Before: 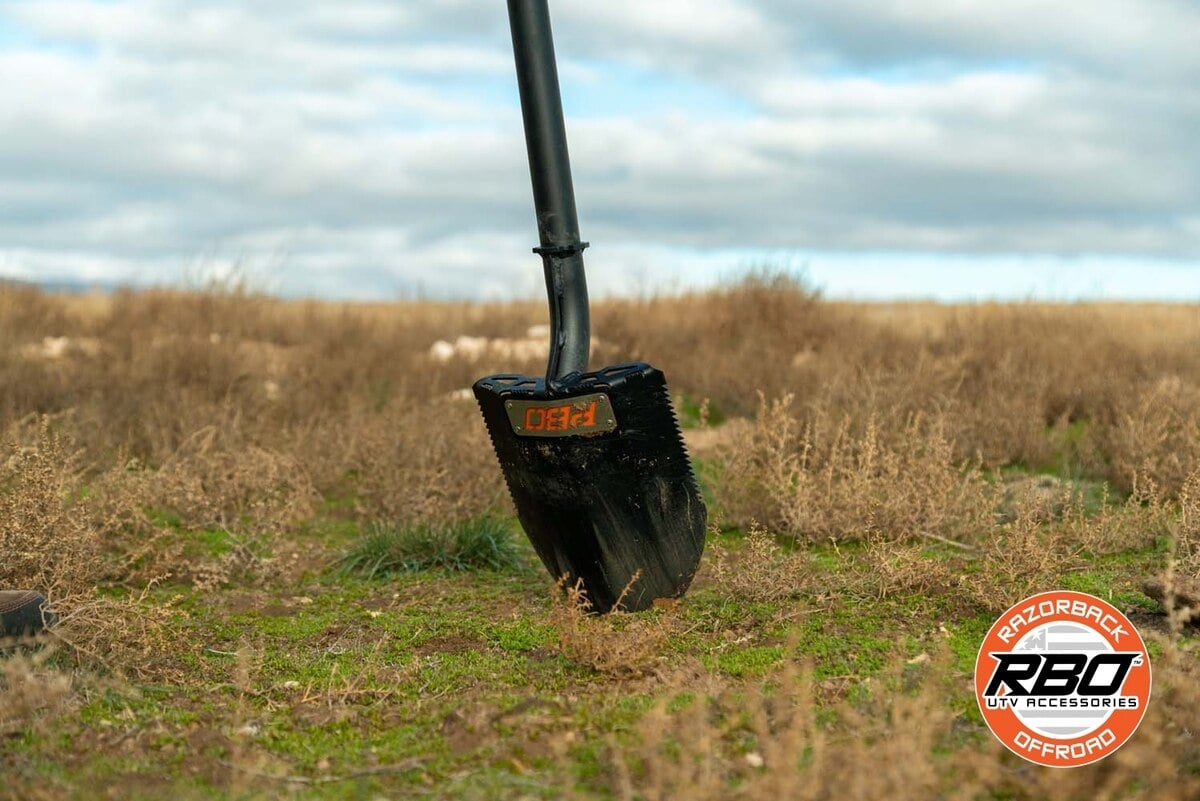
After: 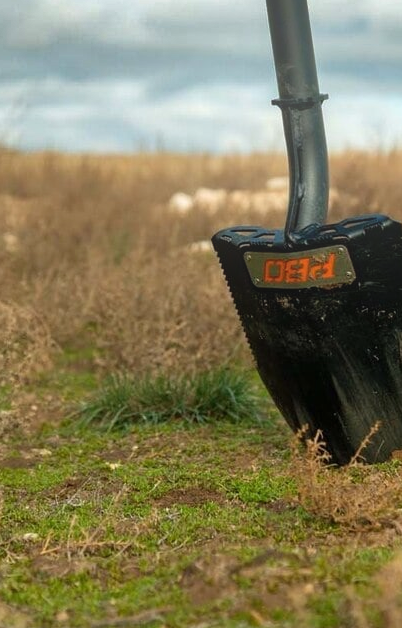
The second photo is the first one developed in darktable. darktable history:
bloom: threshold 82.5%, strength 16.25%
crop and rotate: left 21.77%, top 18.528%, right 44.676%, bottom 2.997%
shadows and highlights: shadows 19.13, highlights -83.41, soften with gaussian
